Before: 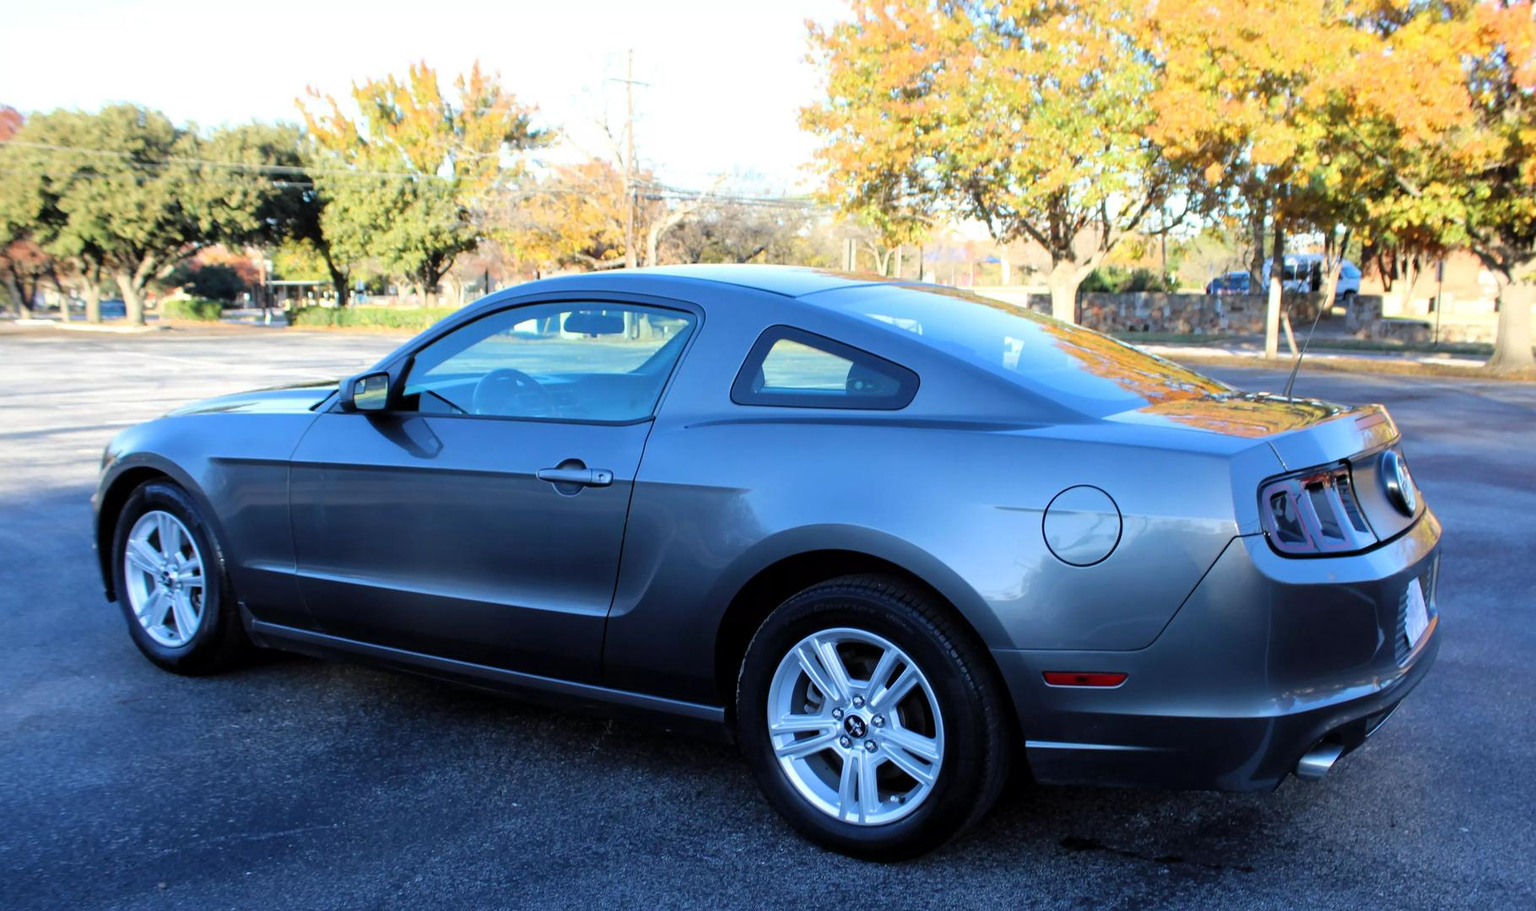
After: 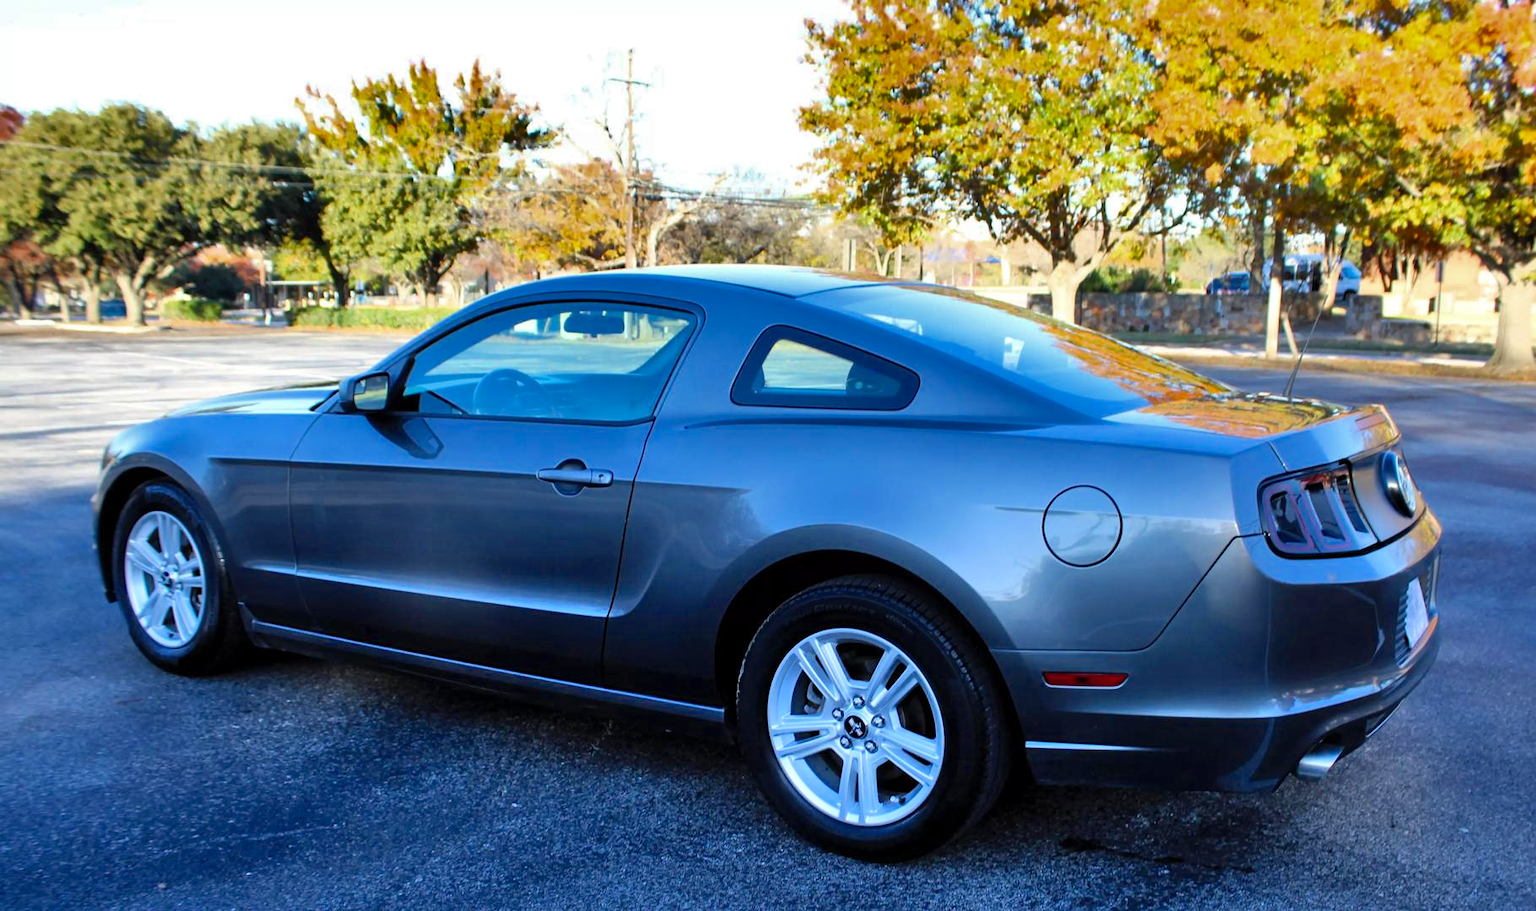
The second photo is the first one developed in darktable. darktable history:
color balance rgb: perceptual saturation grading › global saturation 8.89%, saturation formula JzAzBz (2021)
shadows and highlights: white point adjustment 0.1, highlights -70, soften with gaussian
